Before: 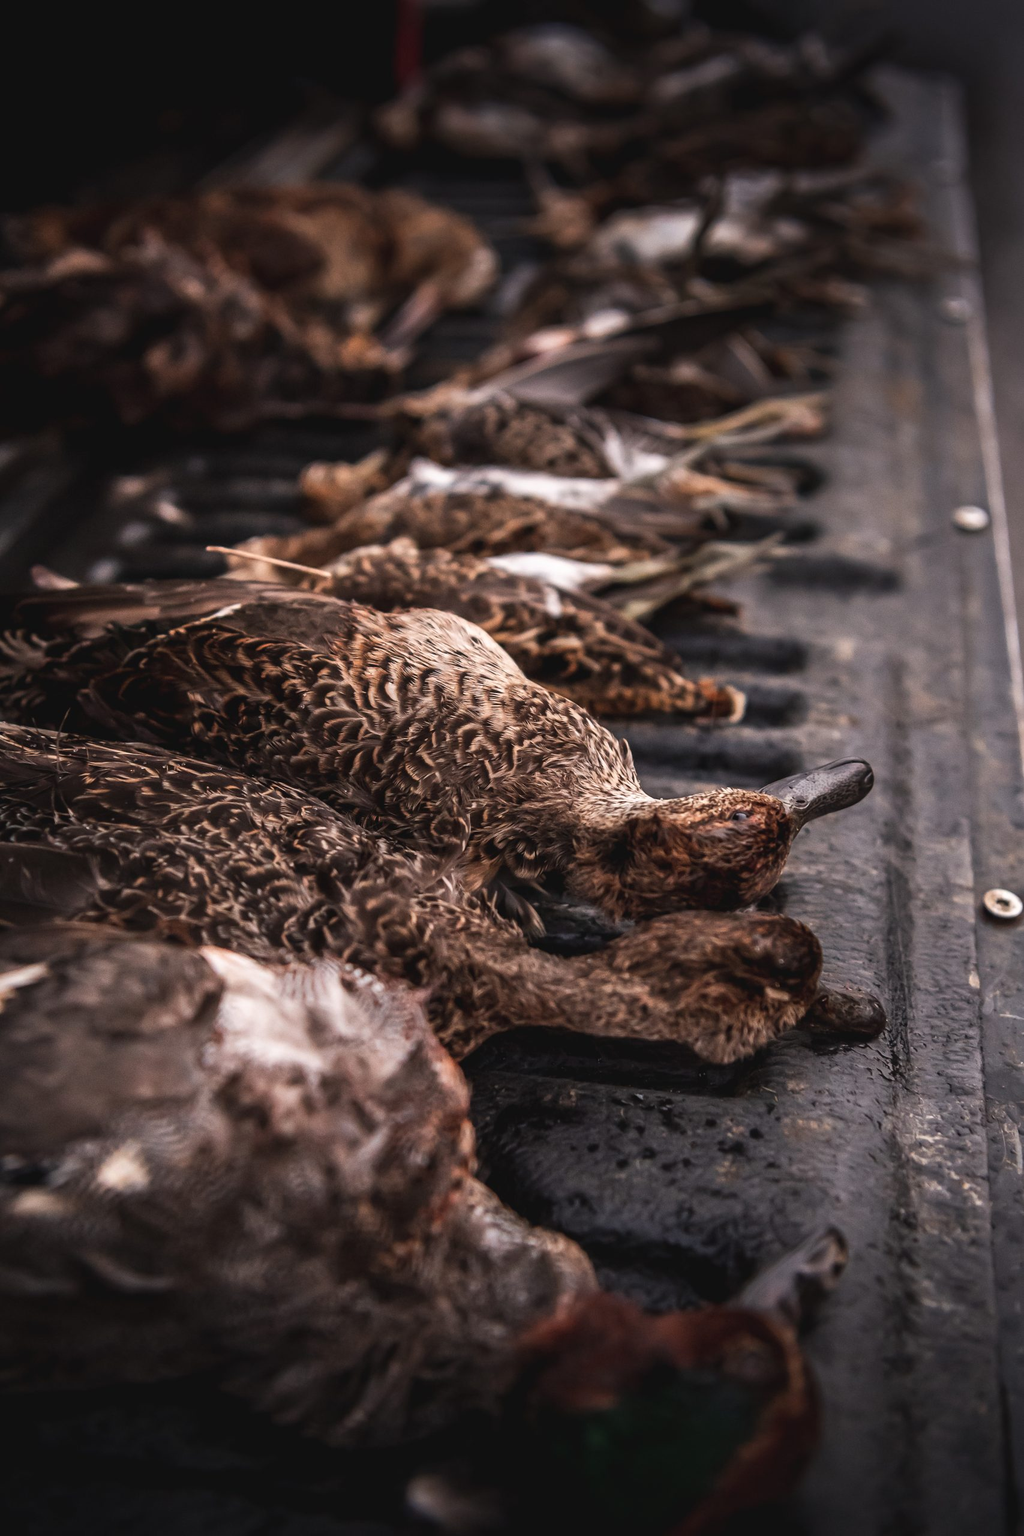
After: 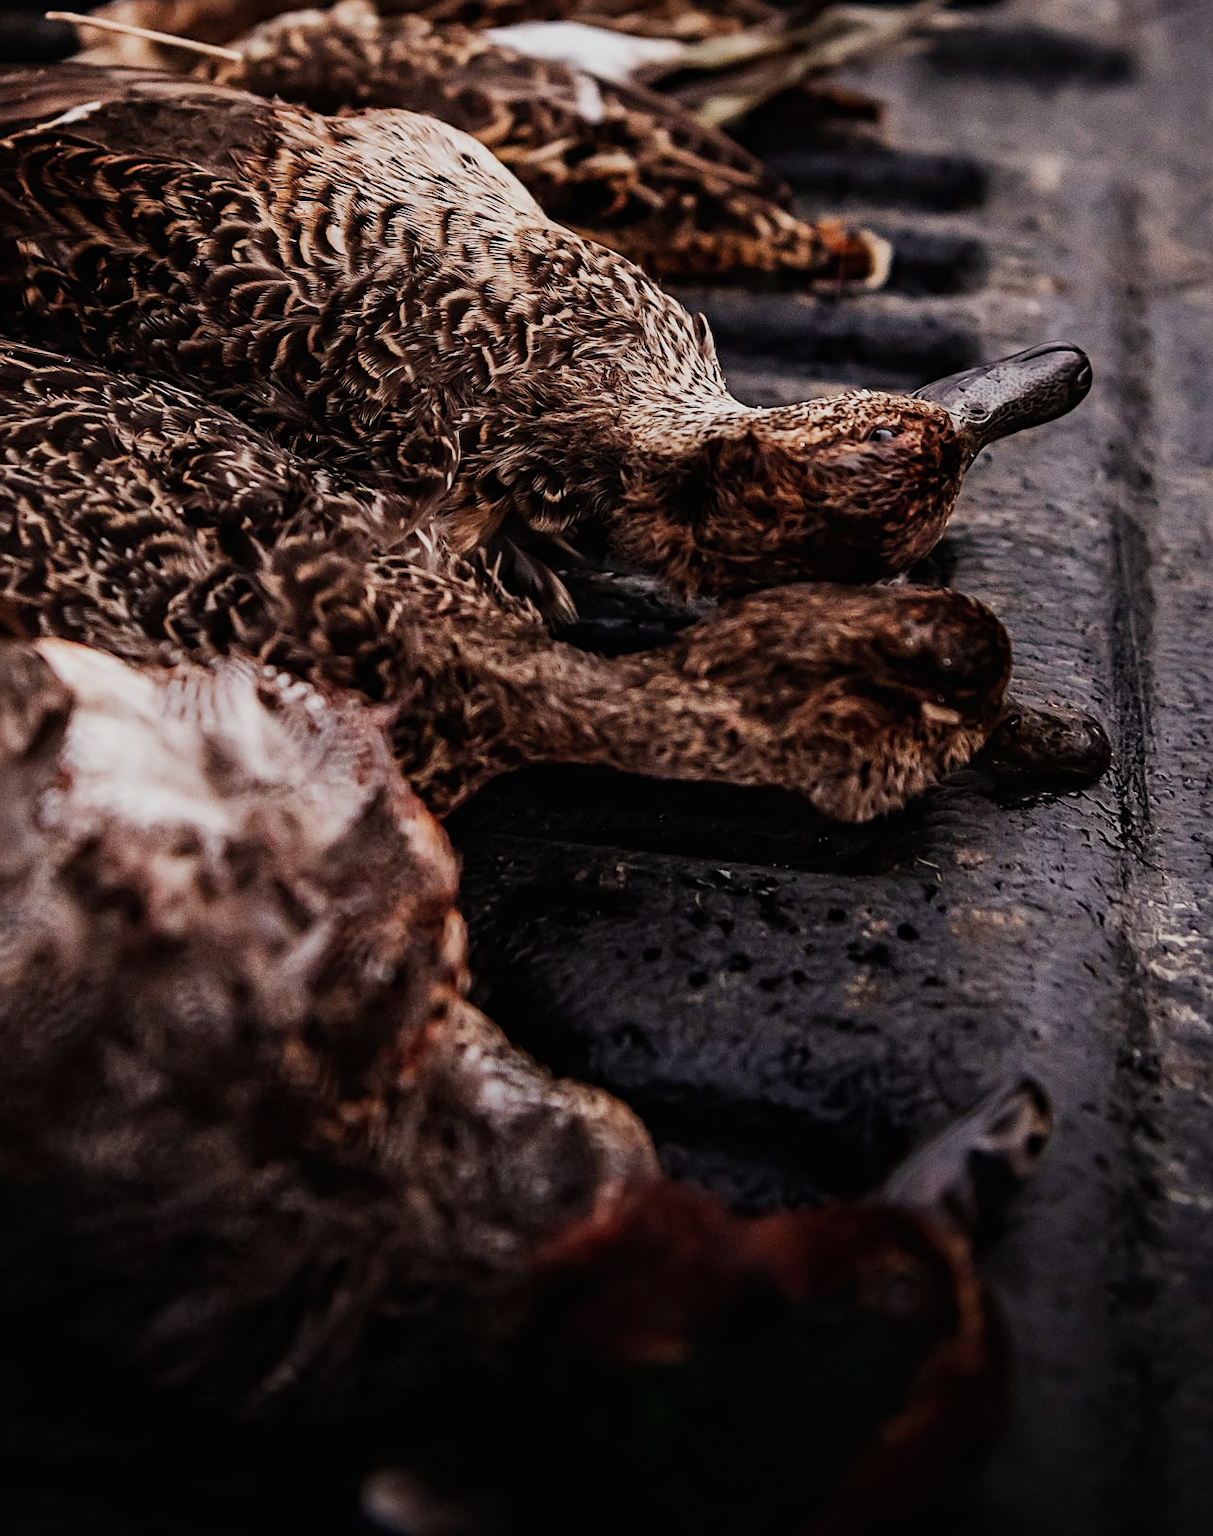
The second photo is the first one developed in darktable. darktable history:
sigmoid: skew -0.2, preserve hue 0%, red attenuation 0.1, red rotation 0.035, green attenuation 0.1, green rotation -0.017, blue attenuation 0.15, blue rotation -0.052, base primaries Rec2020
sharpen: on, module defaults
haze removal: compatibility mode true, adaptive false
crop and rotate: left 17.299%, top 35.115%, right 7.015%, bottom 1.024%
